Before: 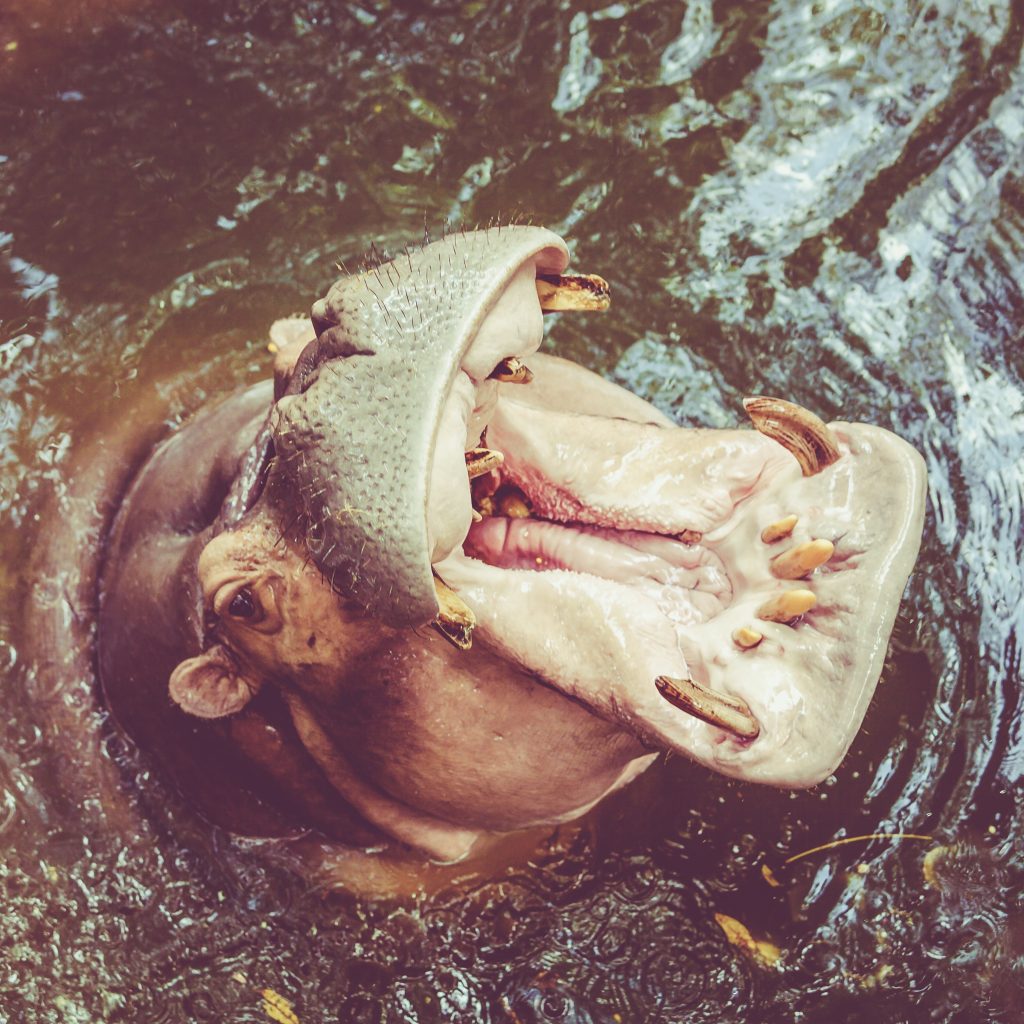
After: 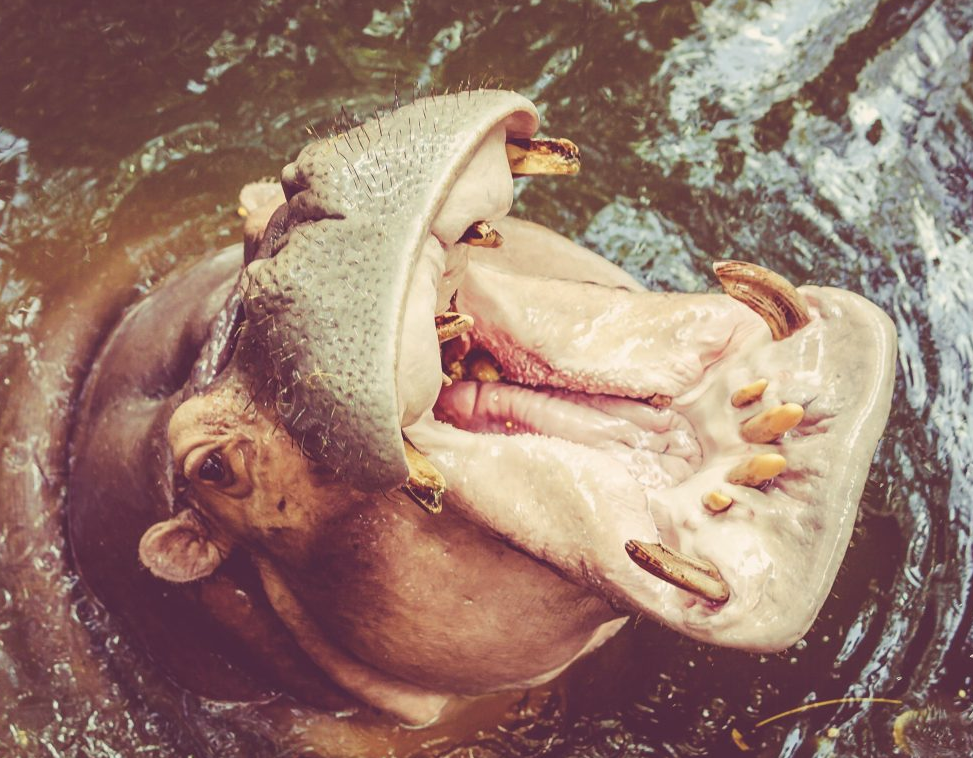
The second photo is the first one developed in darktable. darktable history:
crop and rotate: left 2.991%, top 13.302%, right 1.981%, bottom 12.636%
color correction: highlights a* 3.84, highlights b* 5.07
